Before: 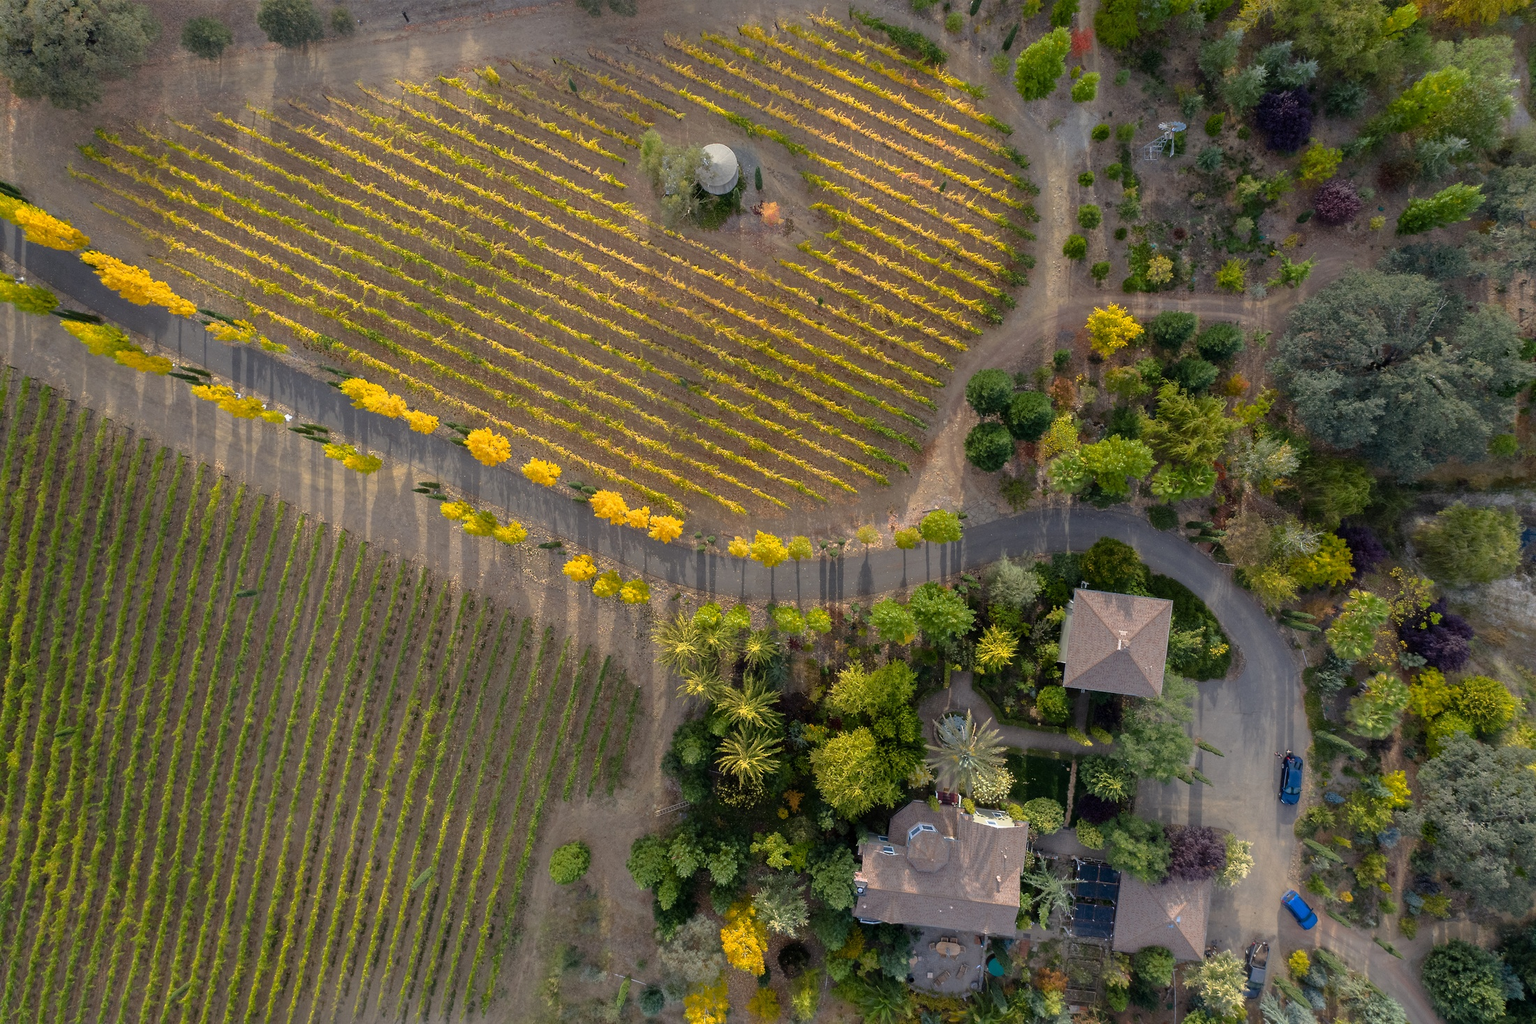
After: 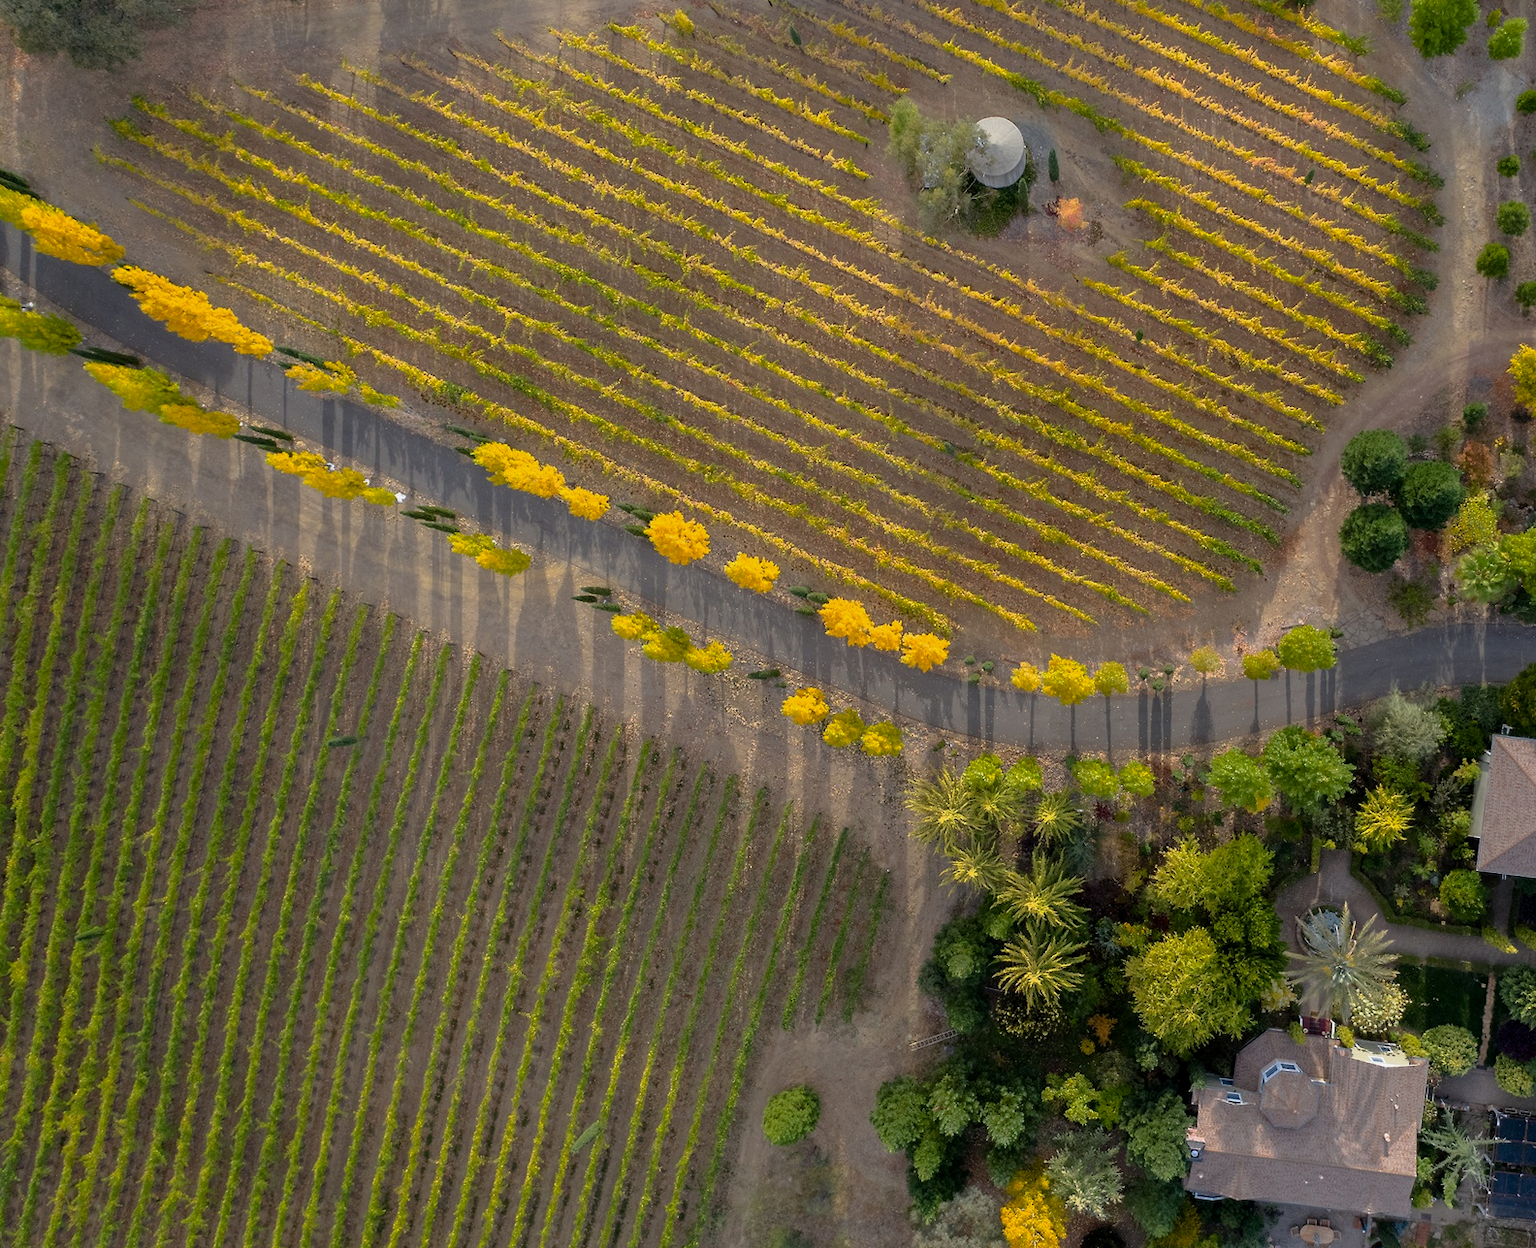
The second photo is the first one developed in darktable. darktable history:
vibrance: on, module defaults
exposure: black level correction 0.002, exposure -0.1 EV, compensate highlight preservation false
crop: top 5.803%, right 27.864%, bottom 5.804%
